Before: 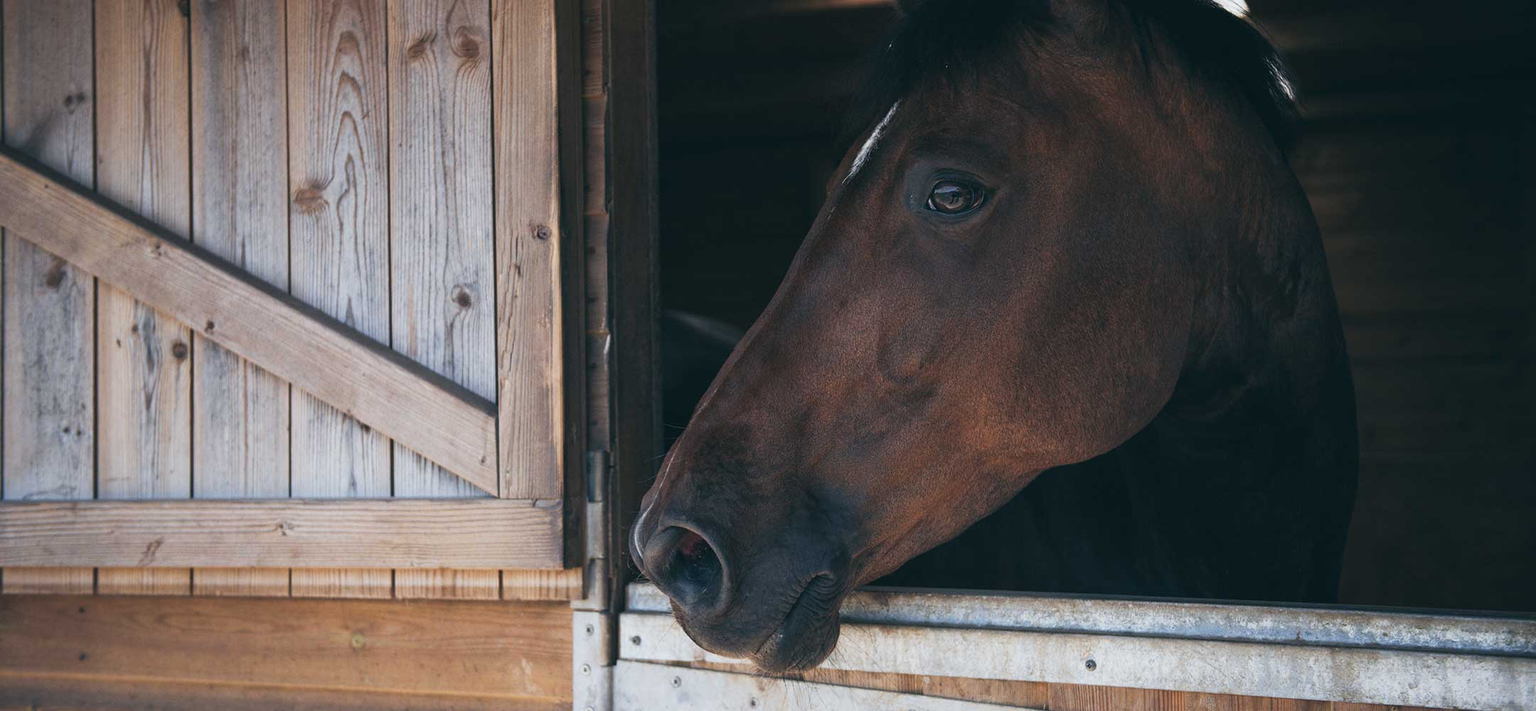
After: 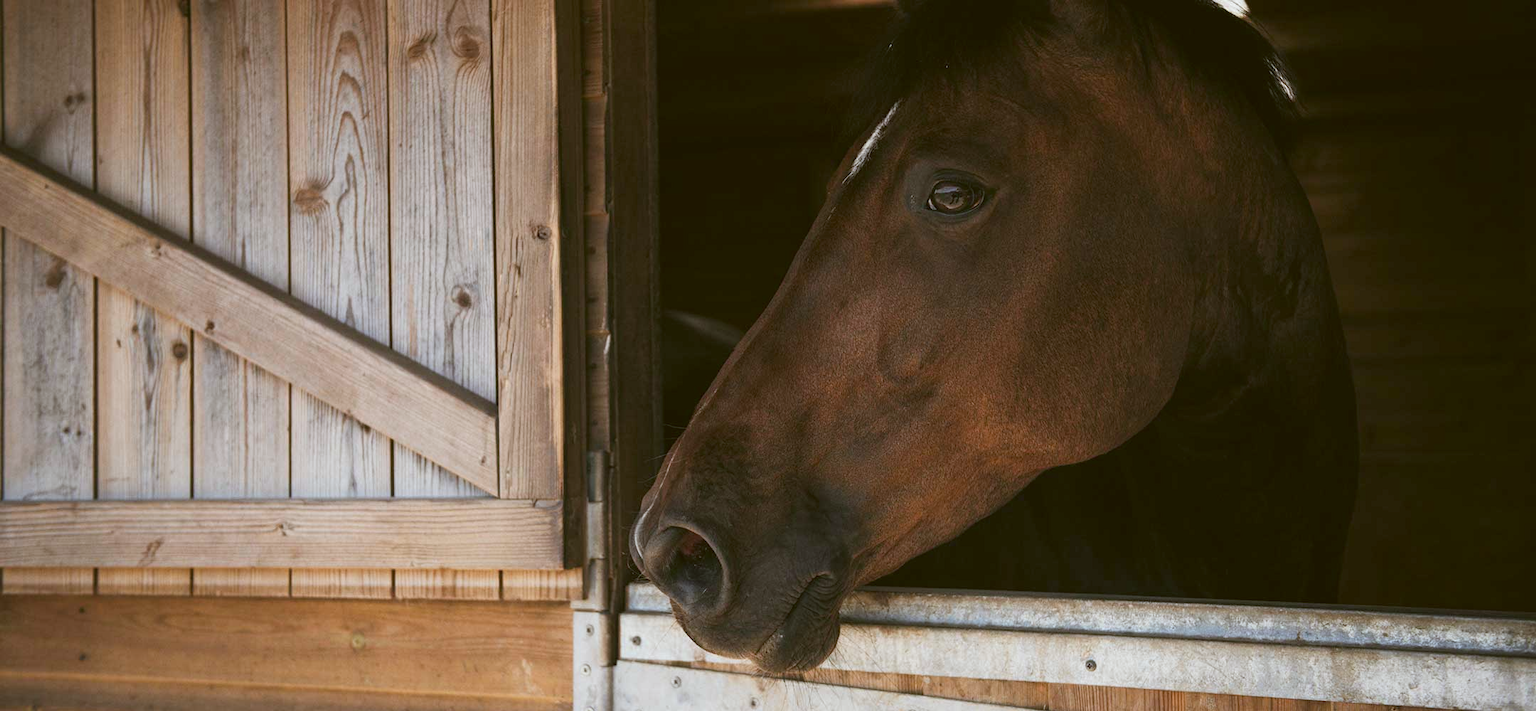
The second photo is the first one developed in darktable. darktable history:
levels: black 0.053%
color correction: highlights a* -0.41, highlights b* 0.175, shadows a* 5.05, shadows b* 20.52
